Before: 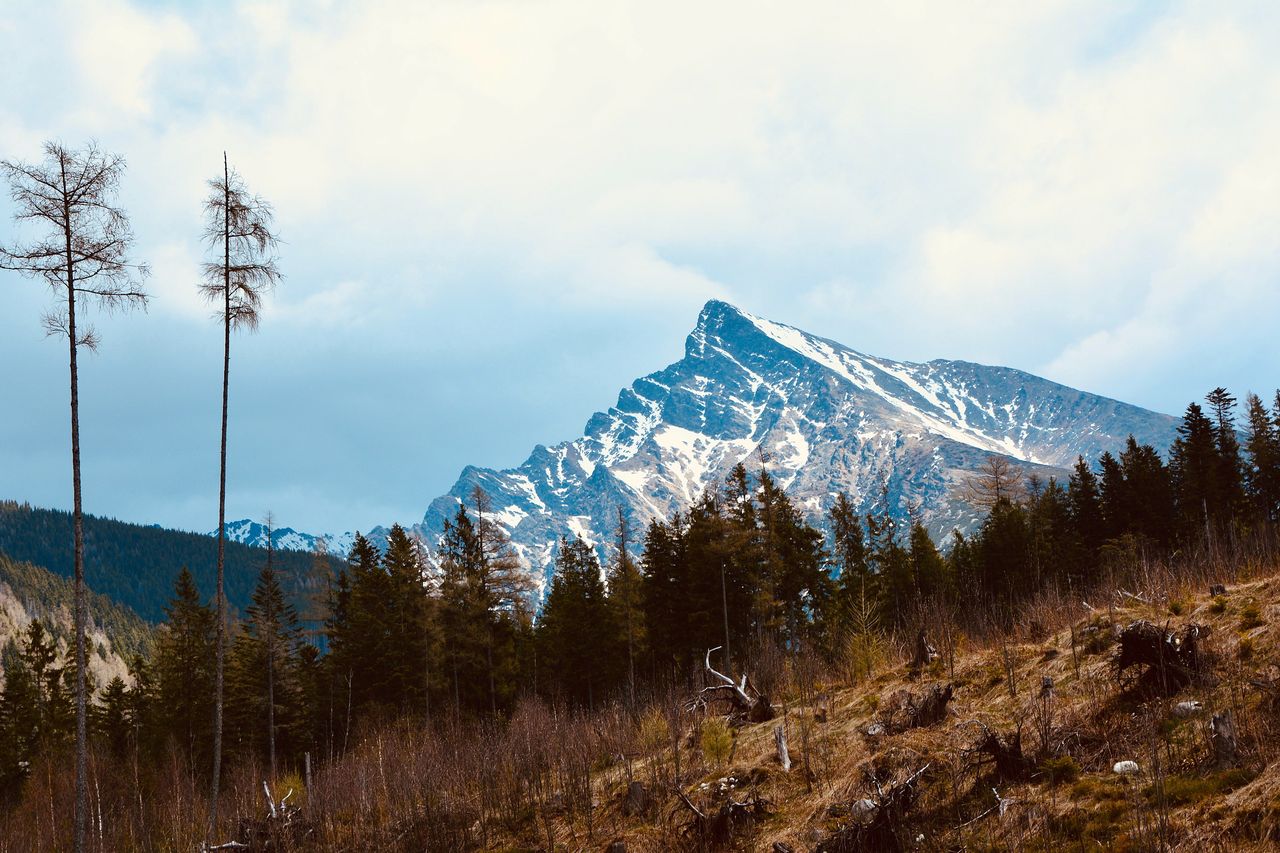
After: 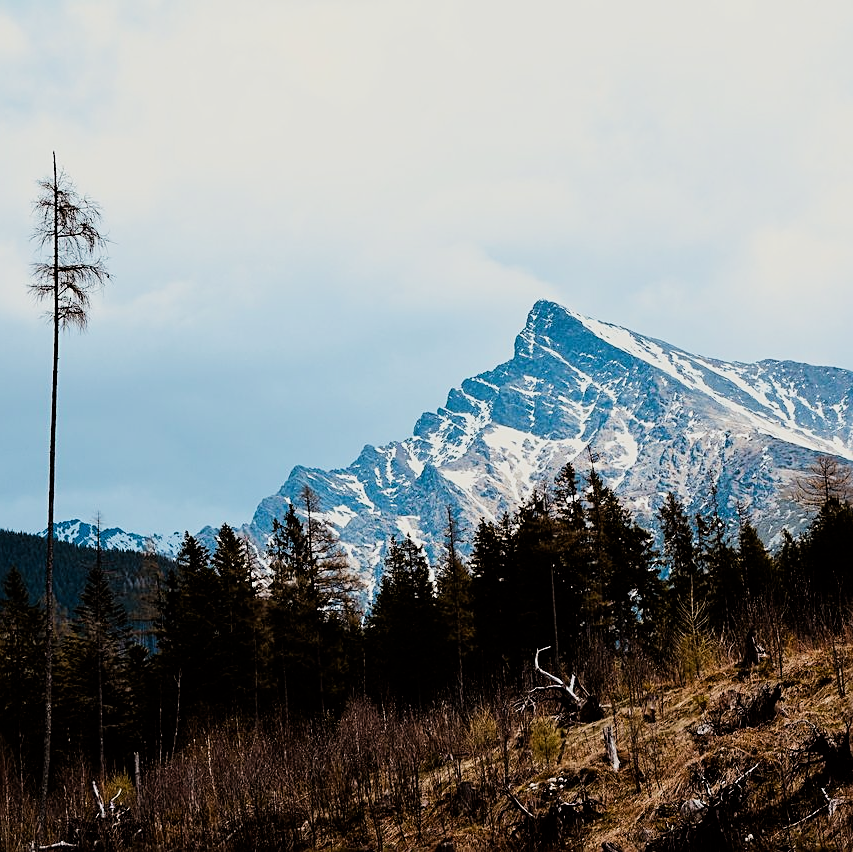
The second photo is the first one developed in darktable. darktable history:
crop and rotate: left 13.393%, right 19.896%
filmic rgb: black relative exposure -5.13 EV, white relative exposure 3.99 EV, hardness 2.9, contrast 1.3, highlights saturation mix -29.63%
sharpen: on, module defaults
